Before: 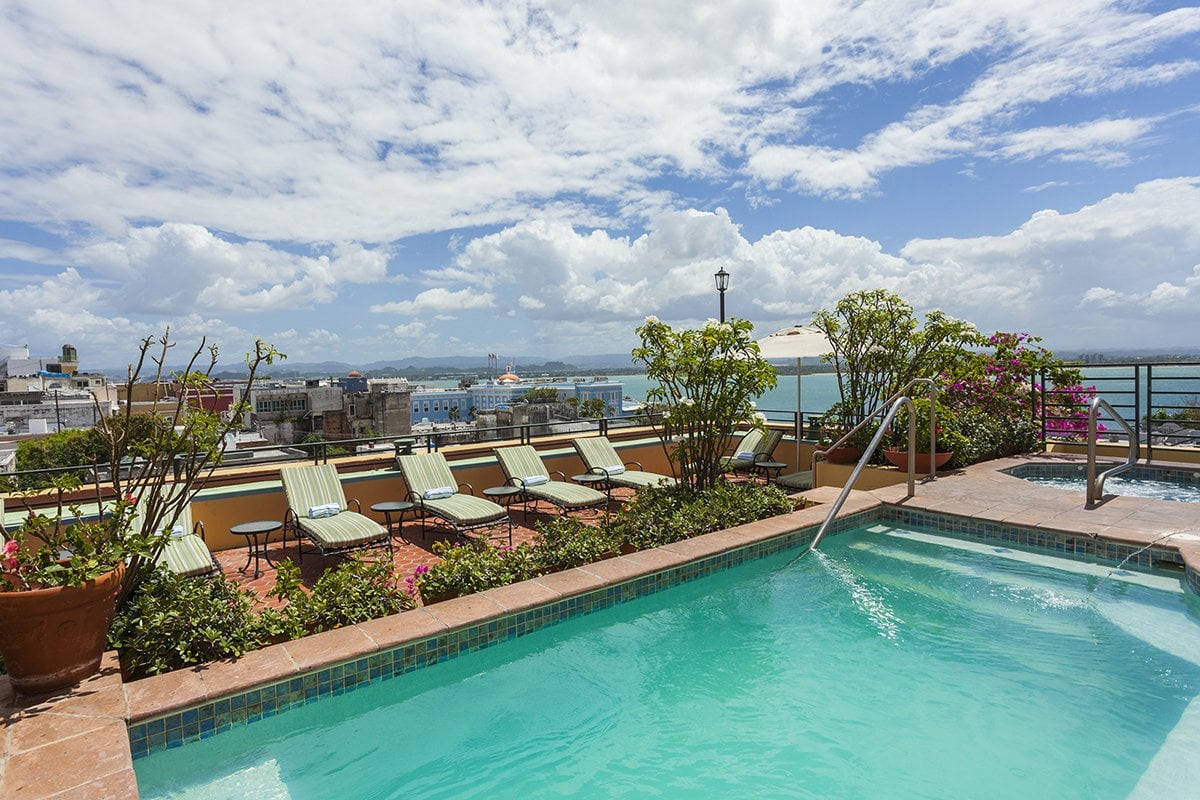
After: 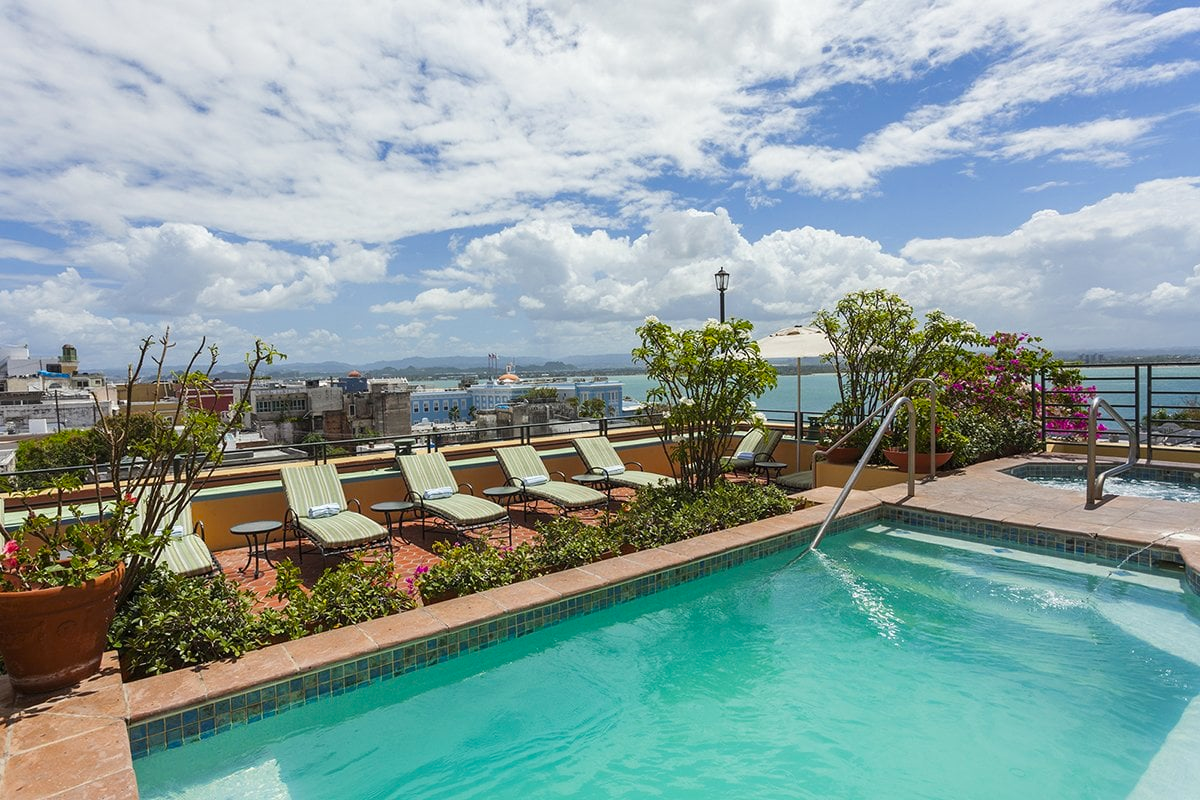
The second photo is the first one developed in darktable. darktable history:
exposure: exposure 0.02 EV, compensate highlight preservation false
vibrance: vibrance 78%
